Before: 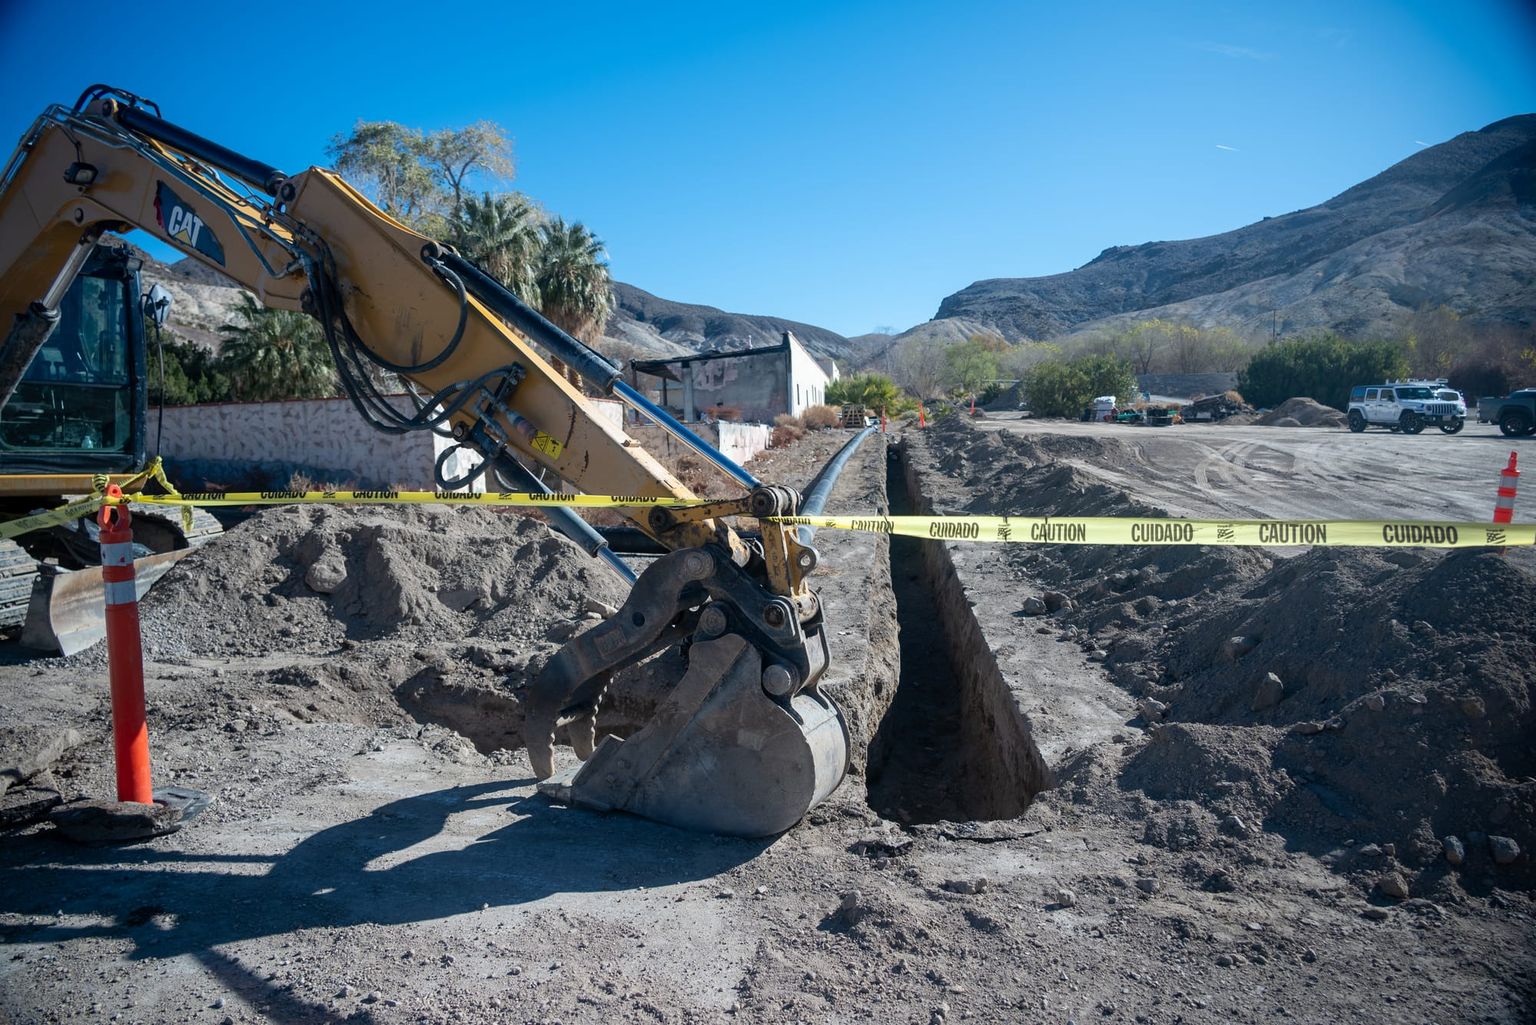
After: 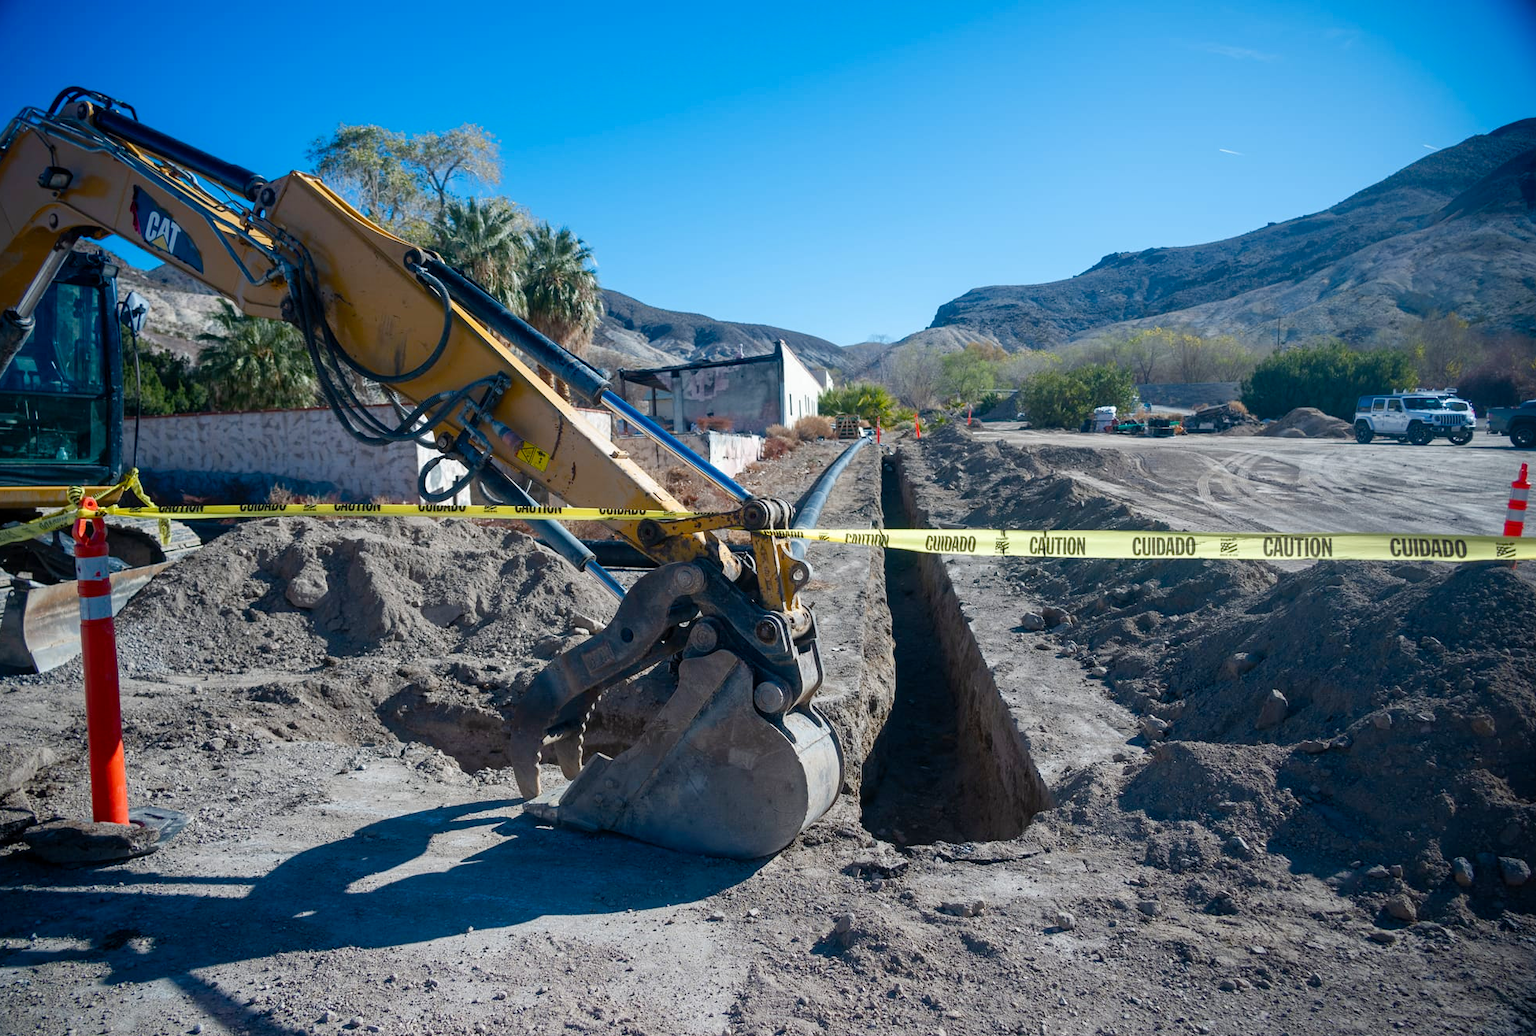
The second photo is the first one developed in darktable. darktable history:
crop and rotate: left 1.774%, right 0.633%, bottom 1.28%
color balance rgb: perceptual saturation grading › global saturation 20%, perceptual saturation grading › highlights -25%, perceptual saturation grading › shadows 50%
